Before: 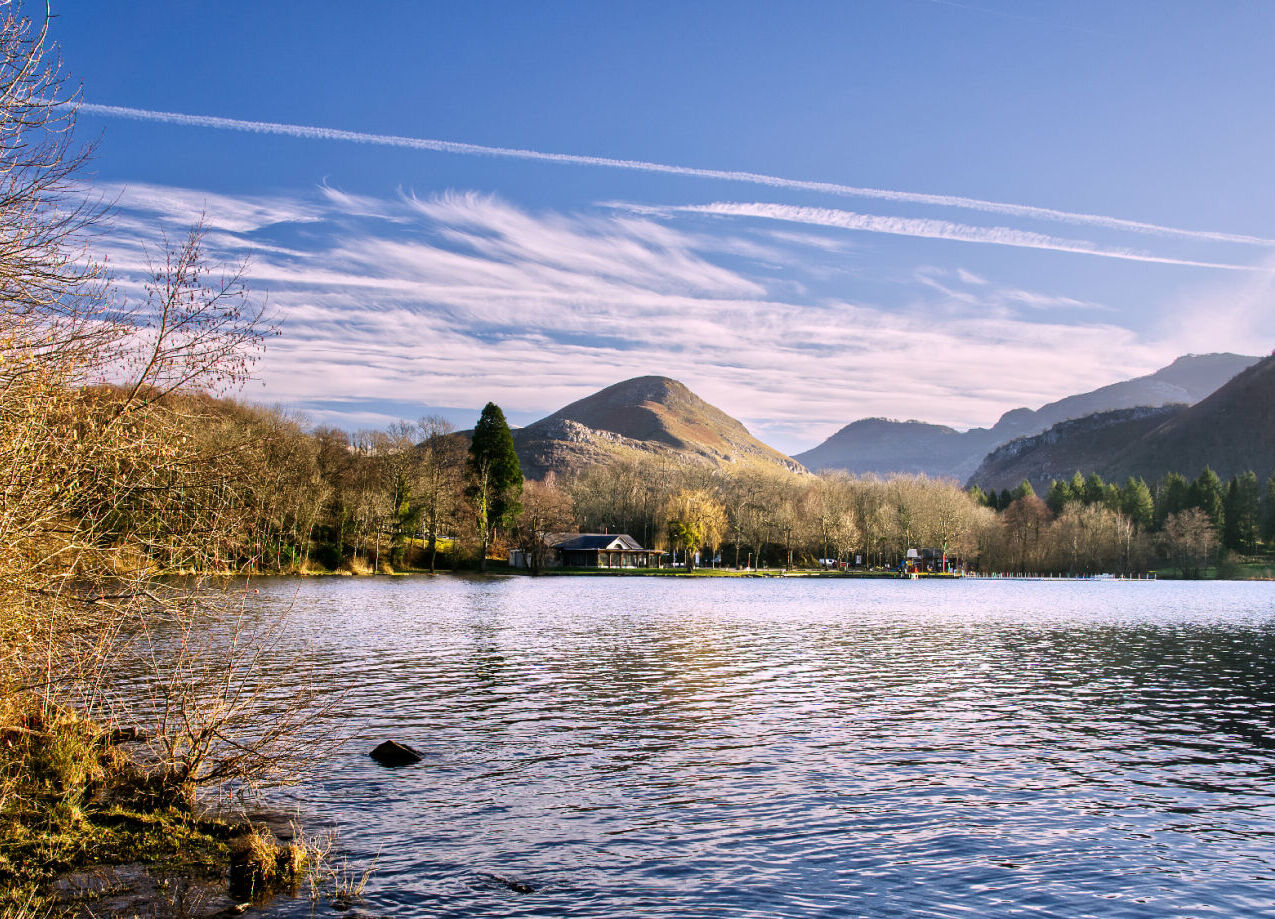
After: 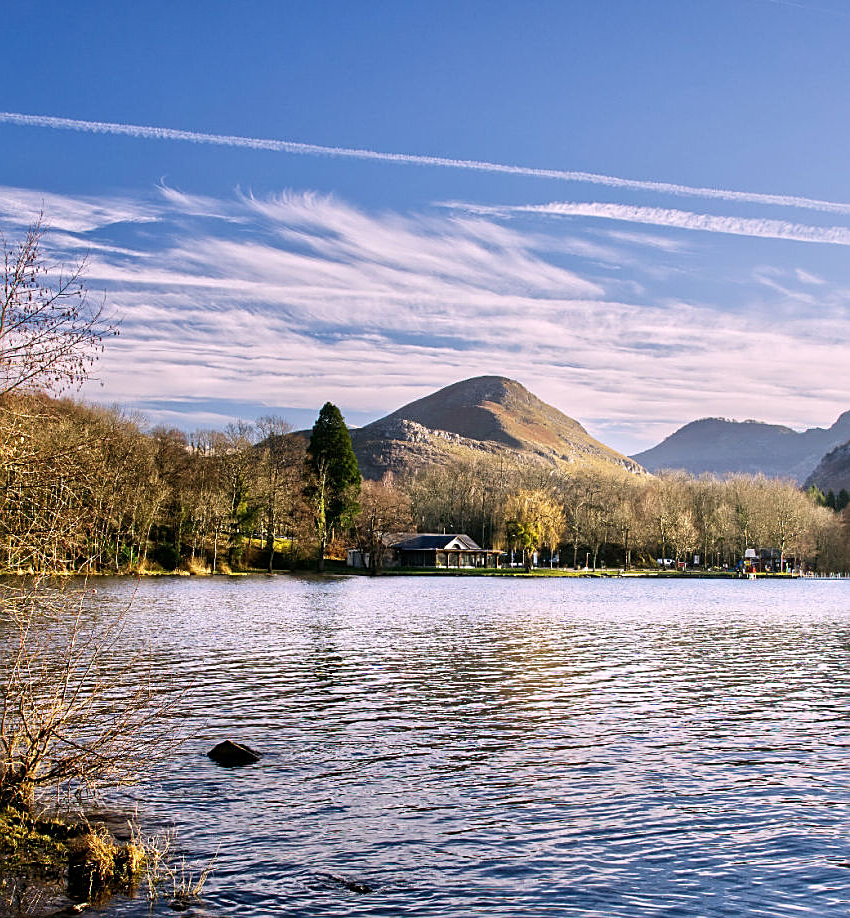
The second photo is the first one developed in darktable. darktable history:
sharpen: on, module defaults
crop and rotate: left 12.724%, right 20.578%
